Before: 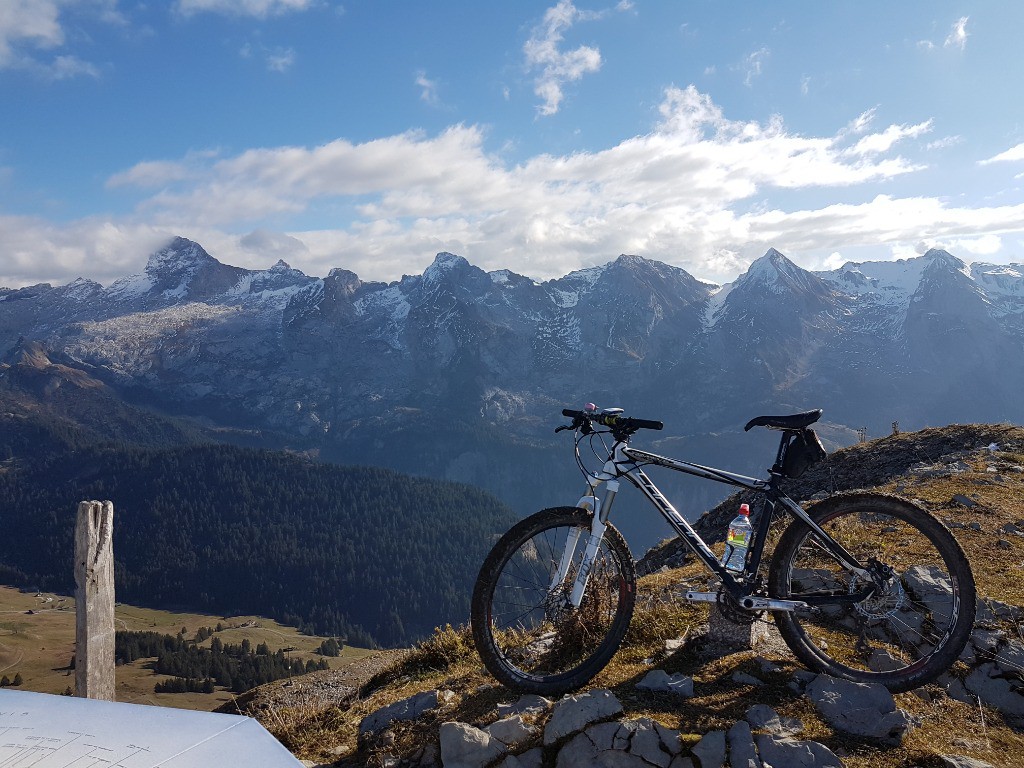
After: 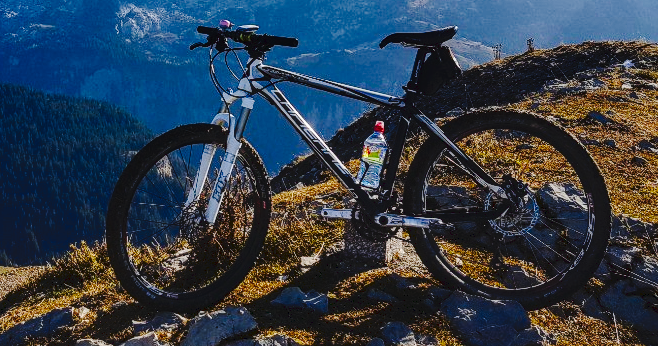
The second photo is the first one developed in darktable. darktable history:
tone curve: curves: ch0 [(0, 0) (0.003, 0.058) (0.011, 0.061) (0.025, 0.065) (0.044, 0.076) (0.069, 0.083) (0.1, 0.09) (0.136, 0.102) (0.177, 0.145) (0.224, 0.196) (0.277, 0.278) (0.335, 0.375) (0.399, 0.486) (0.468, 0.578) (0.543, 0.651) (0.623, 0.717) (0.709, 0.783) (0.801, 0.838) (0.898, 0.91) (1, 1)], preserve colors none
contrast brightness saturation: contrast 0.173, saturation 0.302
crop and rotate: left 35.703%, top 49.923%, bottom 5.015%
local contrast: on, module defaults
